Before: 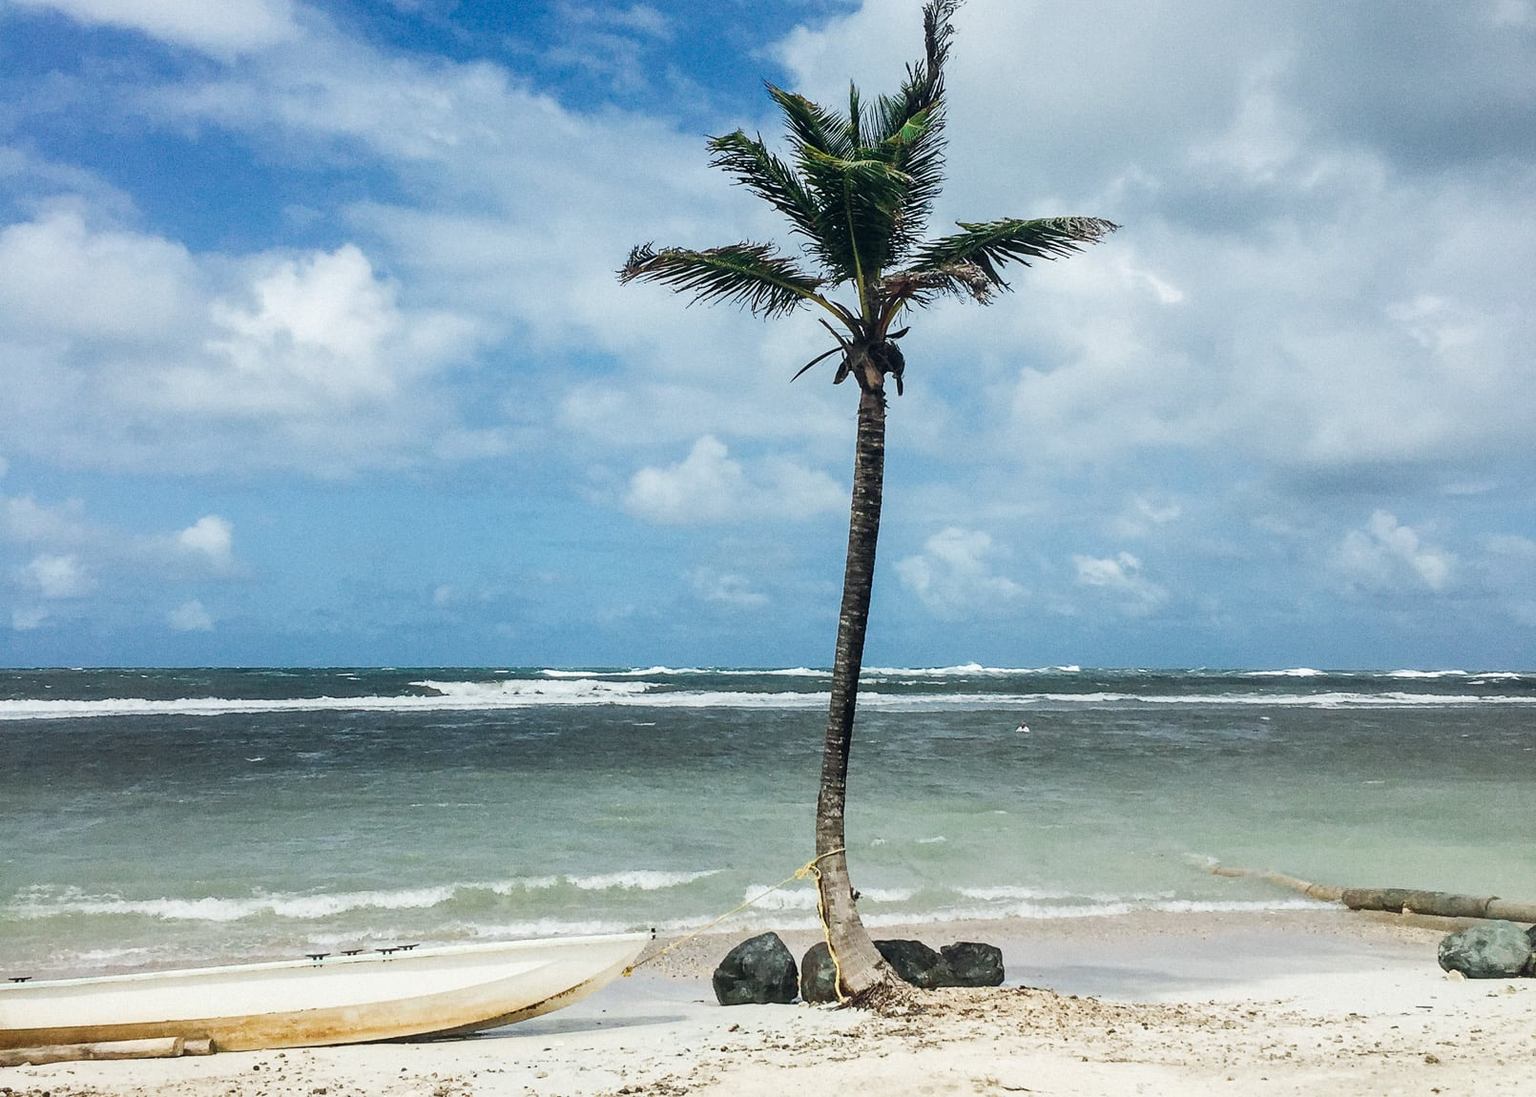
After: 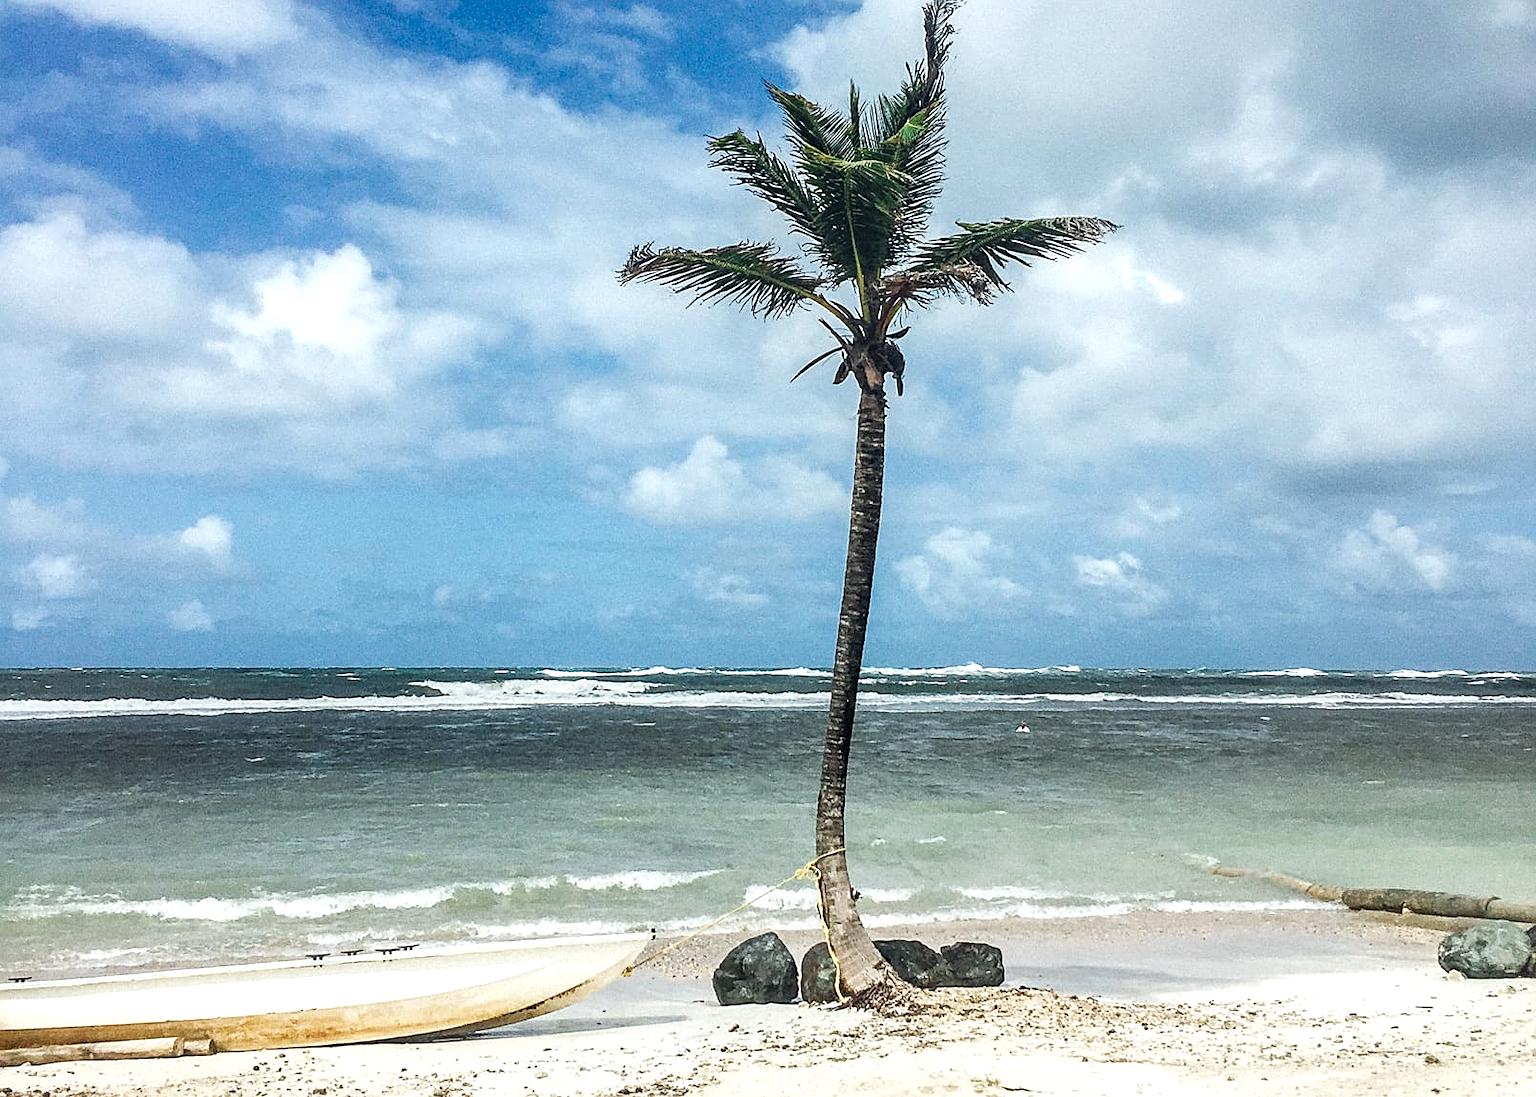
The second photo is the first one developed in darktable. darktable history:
sharpen: on, module defaults
exposure: exposure 0.296 EV, compensate exposure bias true, compensate highlight preservation false
local contrast: on, module defaults
